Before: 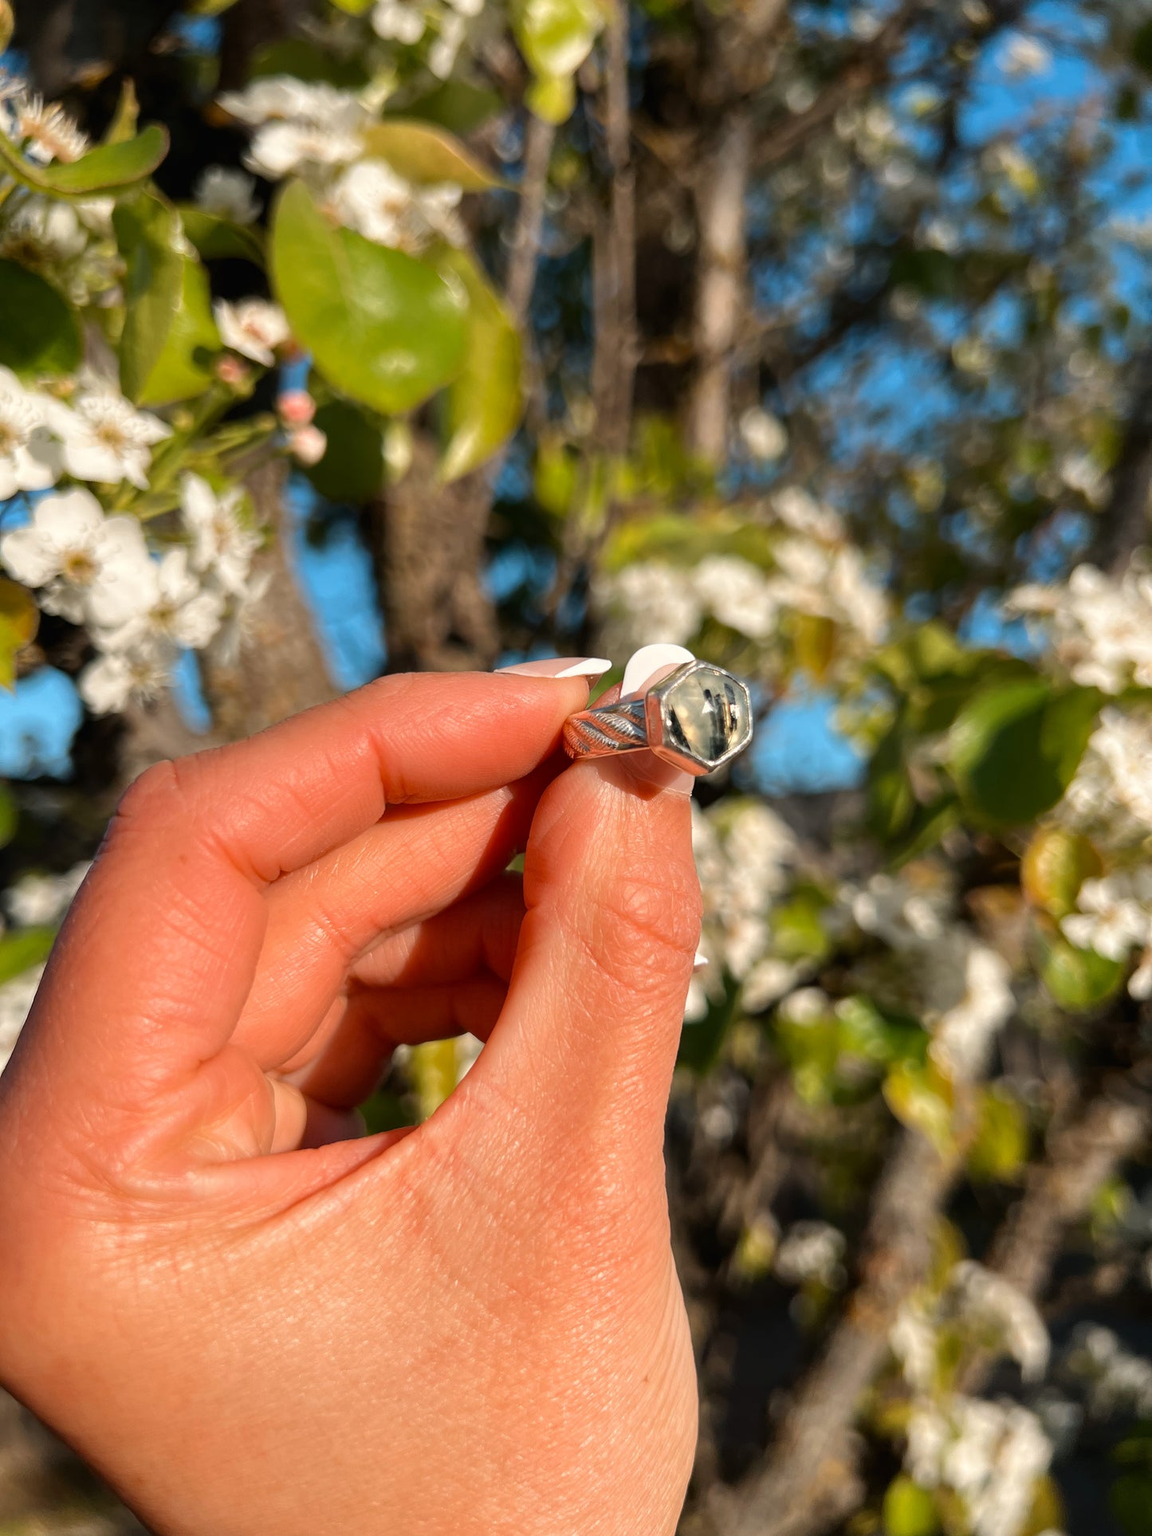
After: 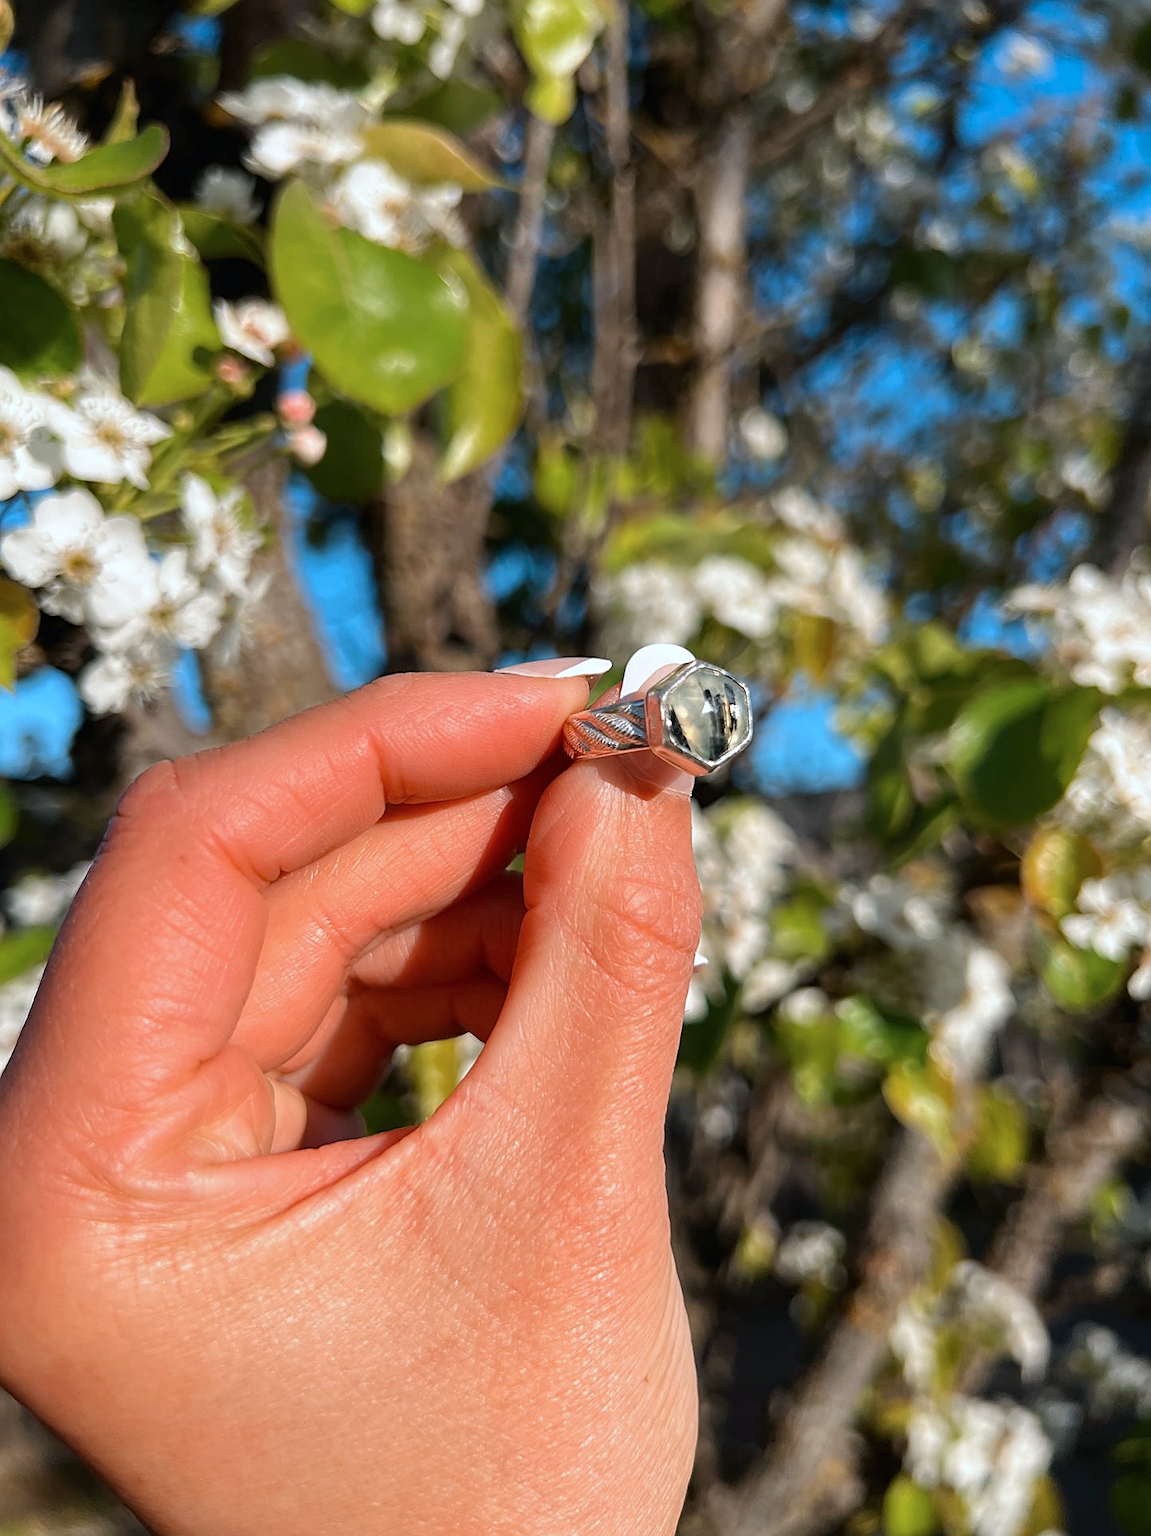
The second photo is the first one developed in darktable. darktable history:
sharpen: on, module defaults
color calibration: x 0.37, y 0.382, temperature 4313.32 K
